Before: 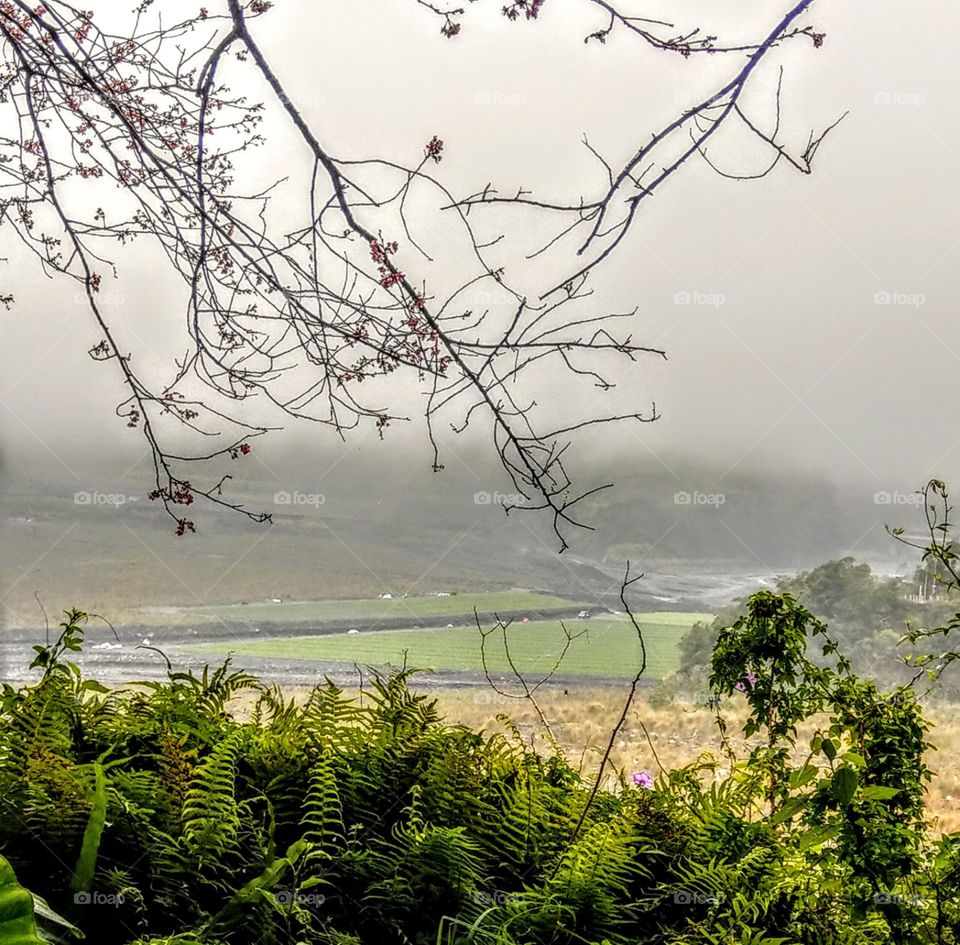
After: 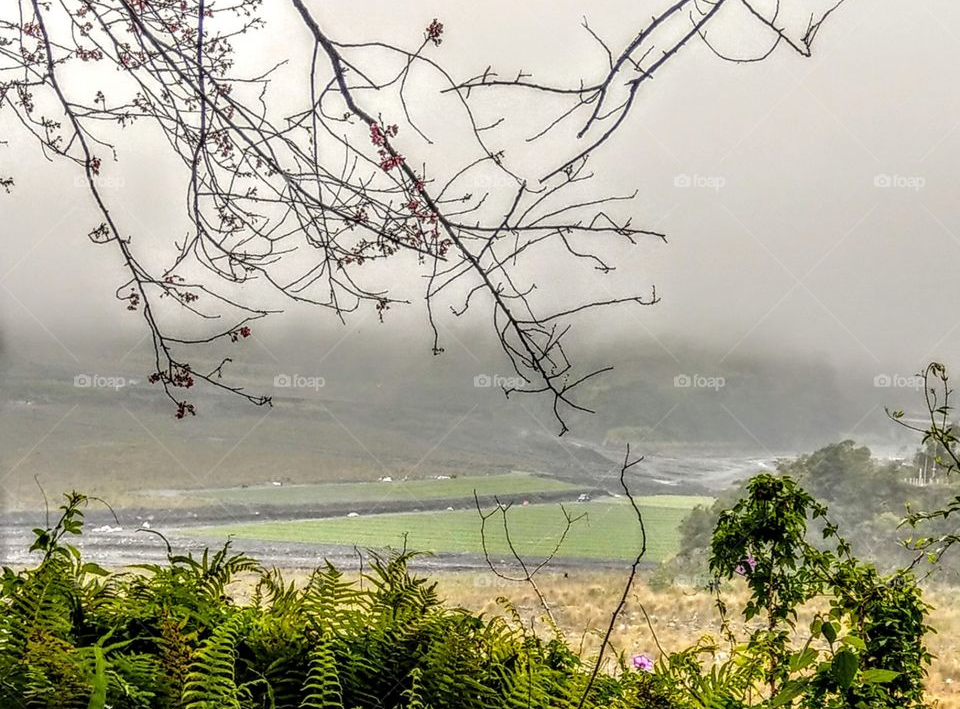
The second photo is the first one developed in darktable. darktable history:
crop and rotate: top 12.424%, bottom 12.542%
